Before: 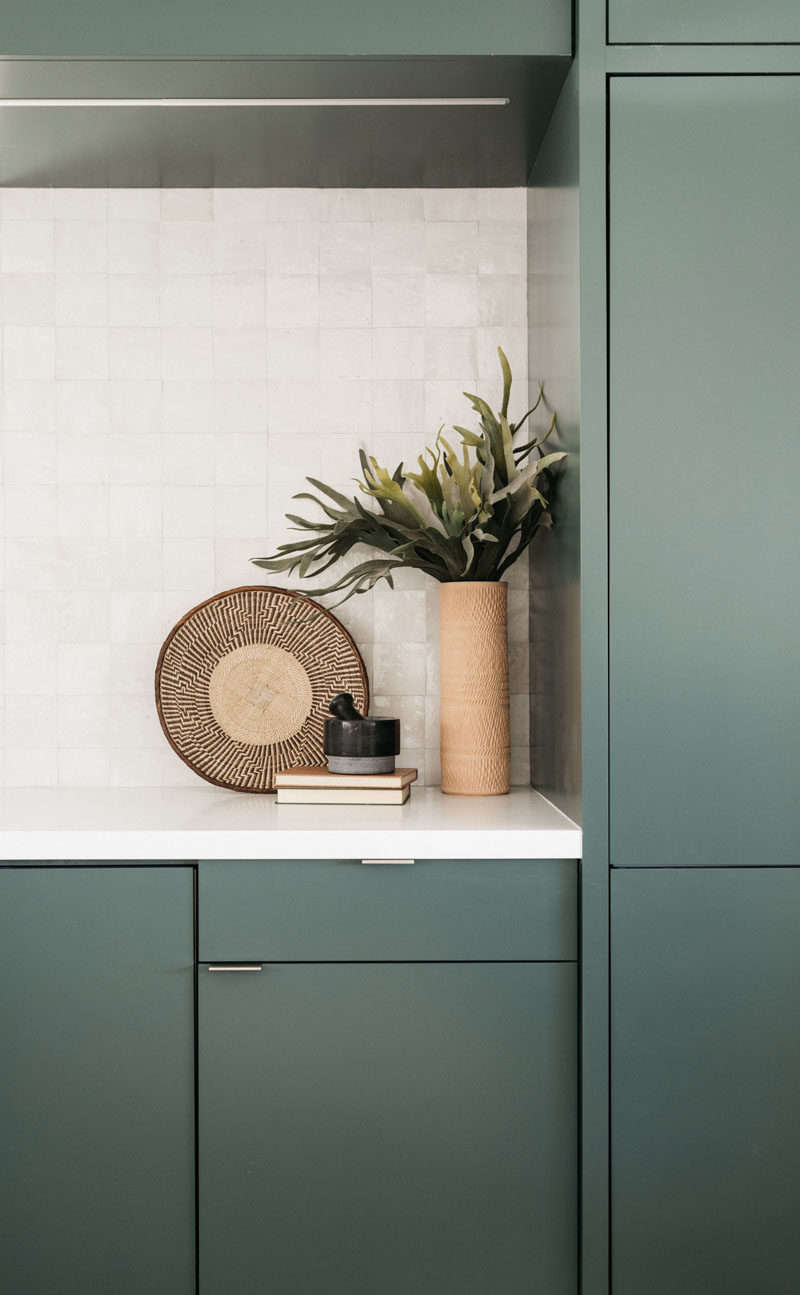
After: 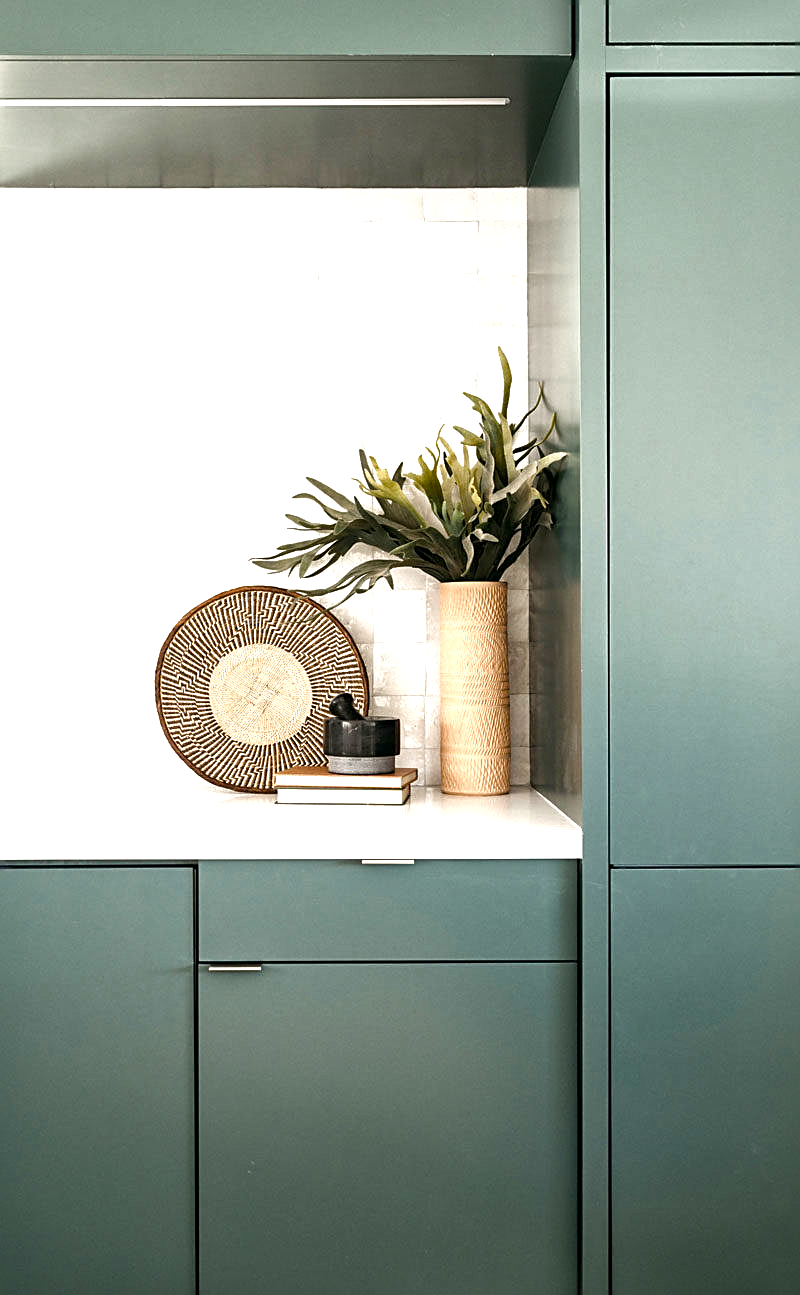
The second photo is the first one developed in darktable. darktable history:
sharpen: on, module defaults
color balance rgb: perceptual saturation grading › global saturation 20%, perceptual saturation grading › highlights -49.659%, perceptual saturation grading › shadows 25.524%, perceptual brilliance grading › global brilliance 12.244%, perceptual brilliance grading › highlights 14.699%, global vibrance 20%
local contrast: mode bilateral grid, contrast 21, coarseness 20, detail 150%, midtone range 0.2
